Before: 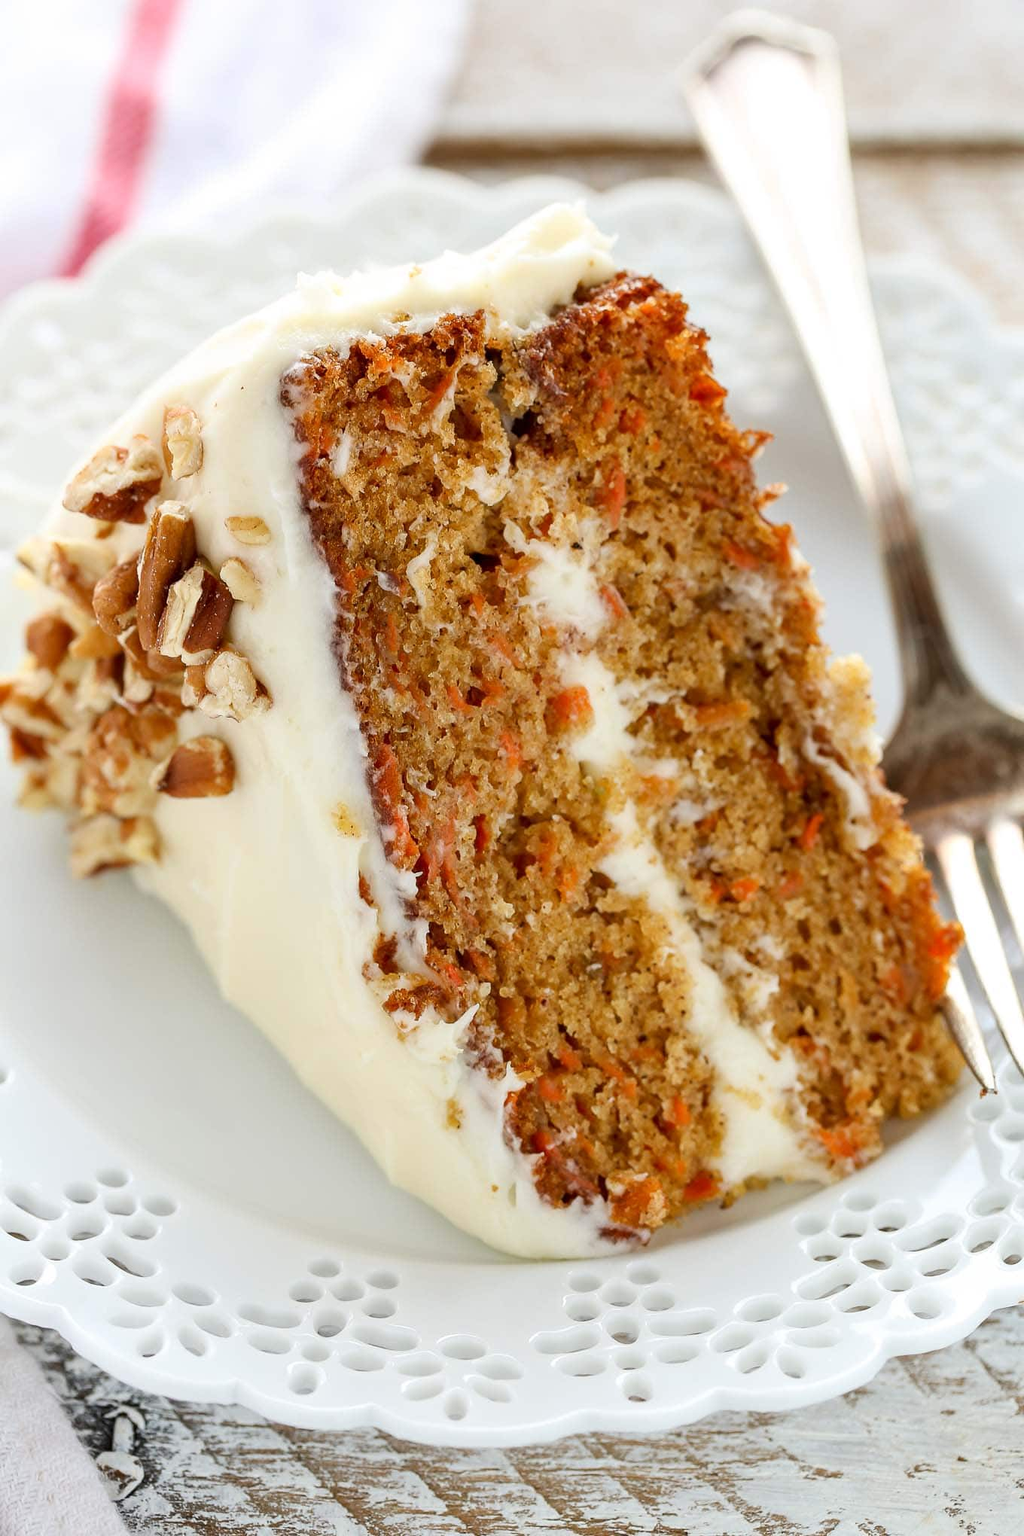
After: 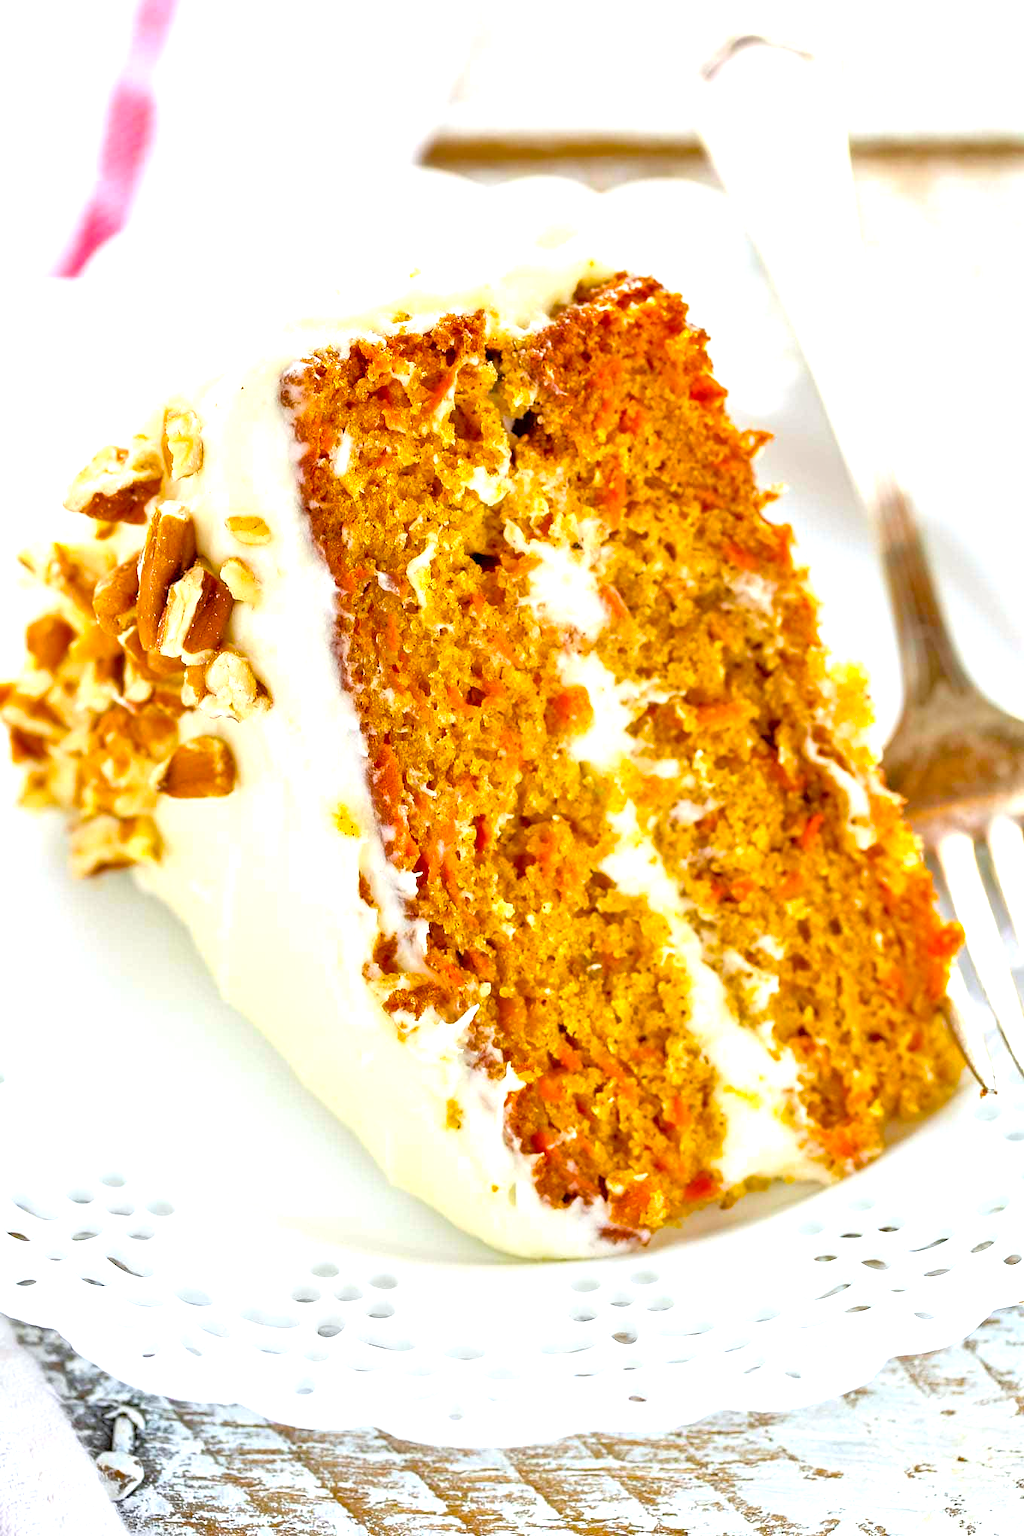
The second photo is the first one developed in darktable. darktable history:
tone equalizer: -7 EV 0.15 EV, -6 EV 0.6 EV, -5 EV 1.15 EV, -4 EV 1.33 EV, -3 EV 1.15 EV, -2 EV 0.6 EV, -1 EV 0.15 EV, mask exposure compensation -0.5 EV
white balance: red 0.988, blue 1.017
color balance rgb: linear chroma grading › global chroma 20%, perceptual saturation grading › global saturation 25%, perceptual brilliance grading › global brilliance 20%, global vibrance 20%
